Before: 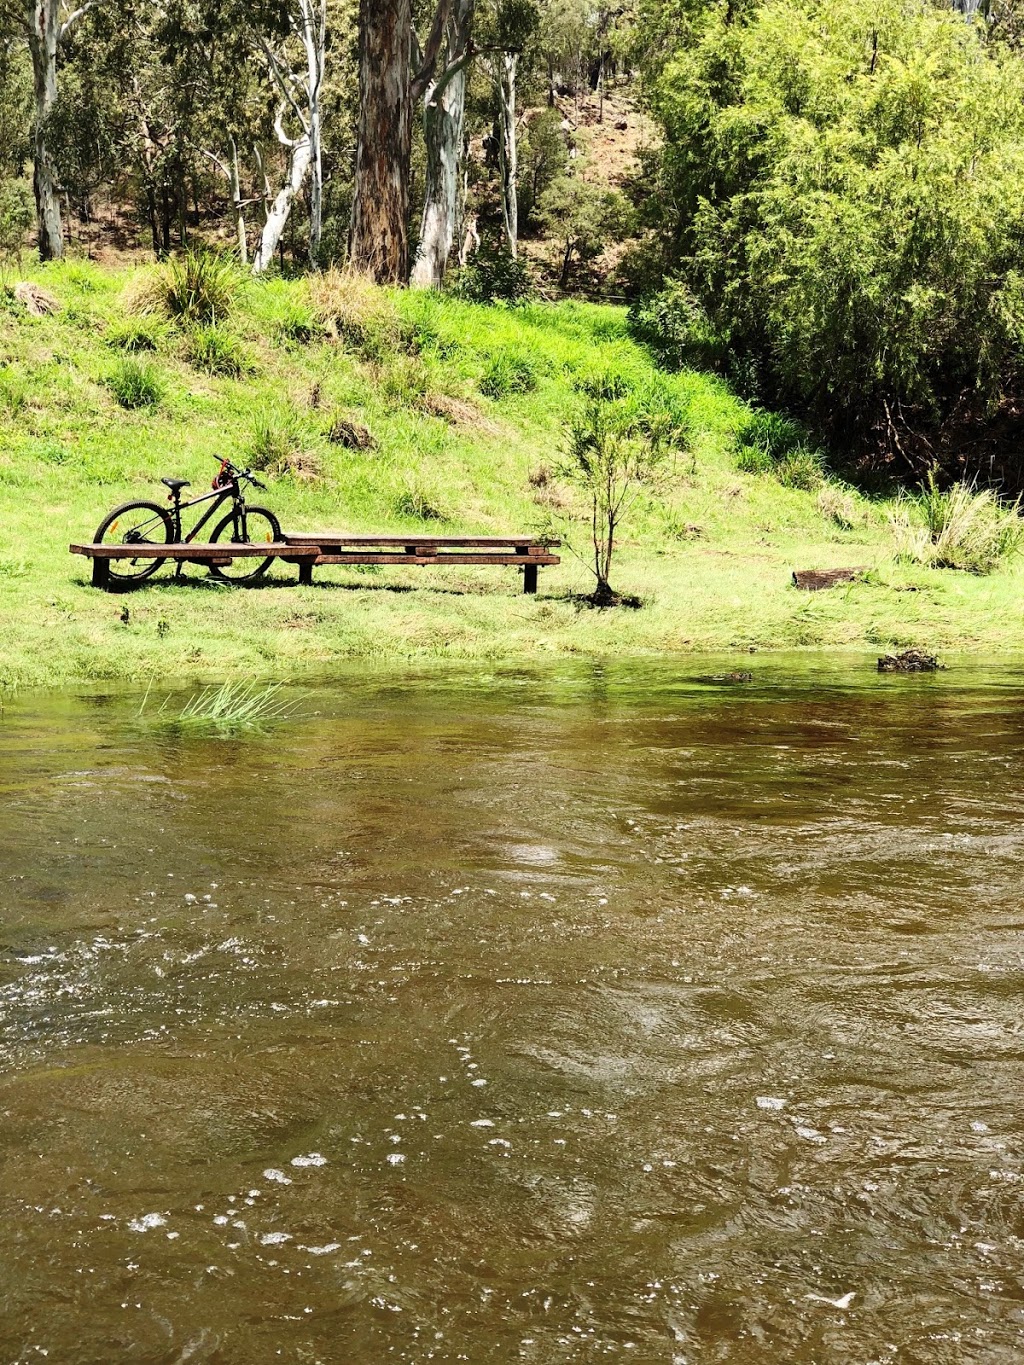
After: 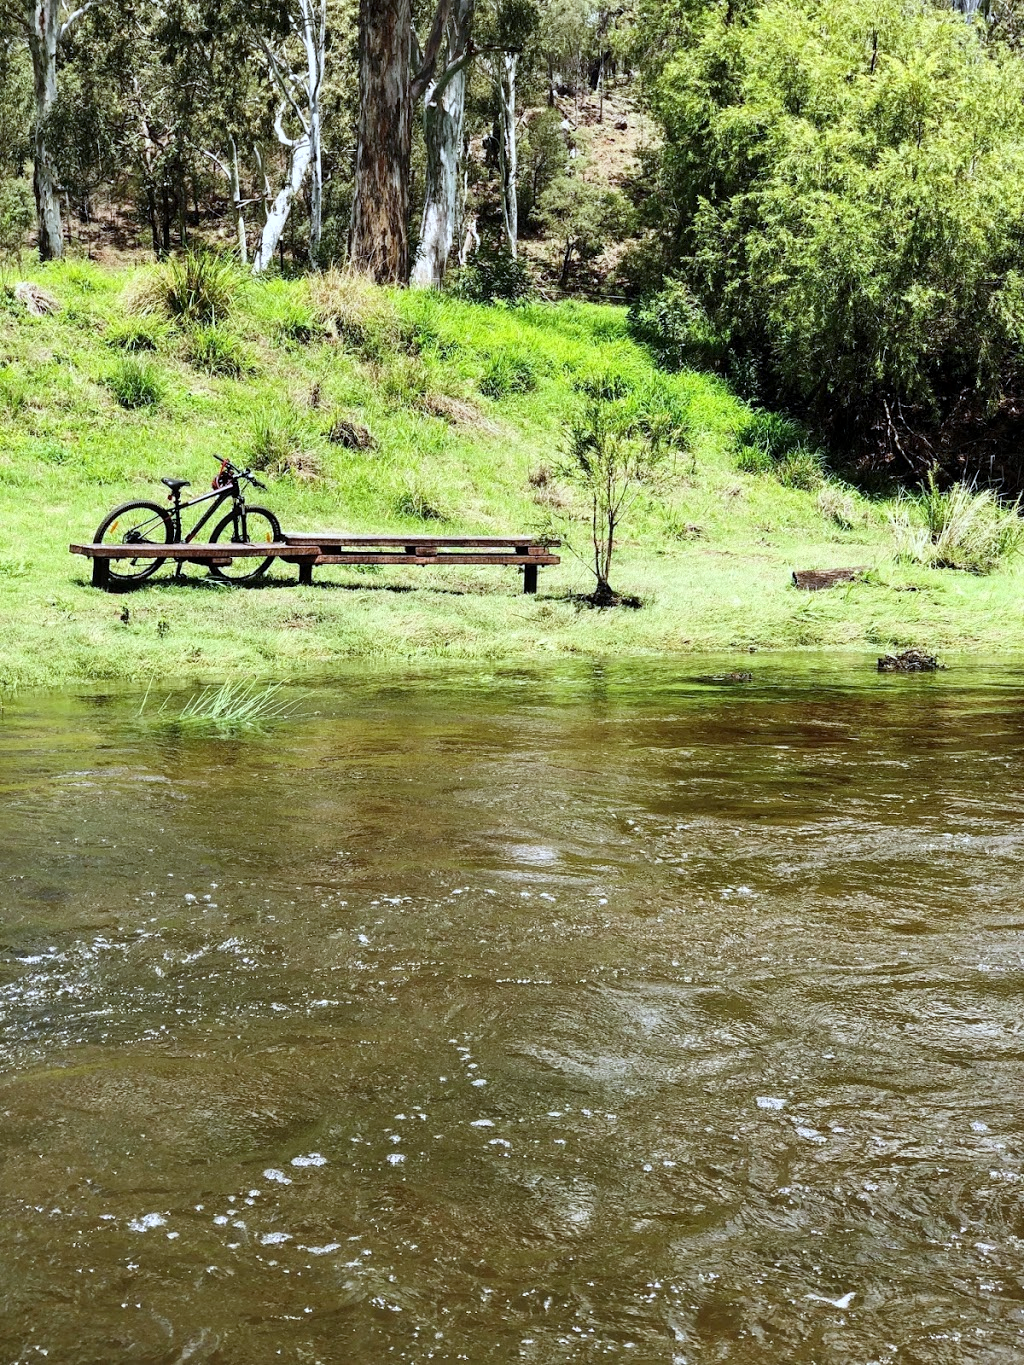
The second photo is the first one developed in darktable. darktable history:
local contrast: highlights 100%, shadows 100%, detail 120%, midtone range 0.2
white balance: red 0.931, blue 1.11
